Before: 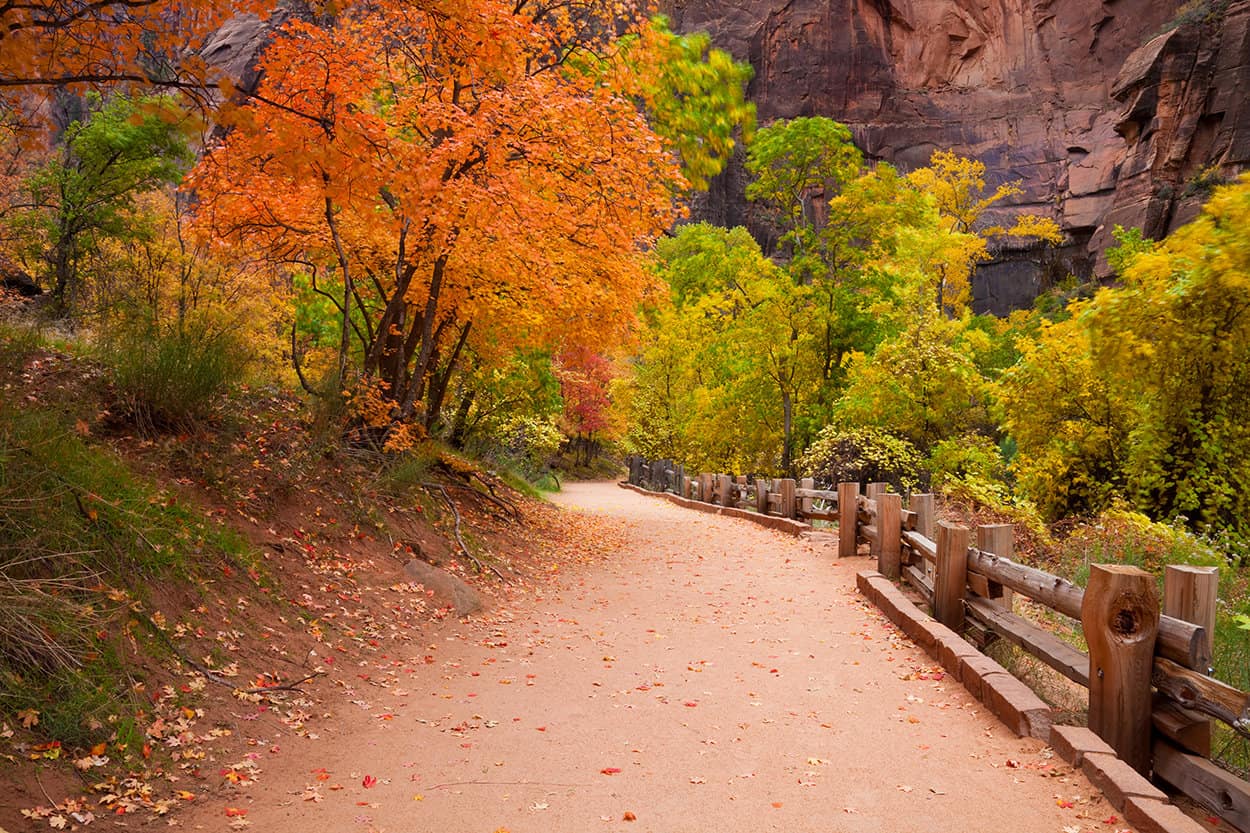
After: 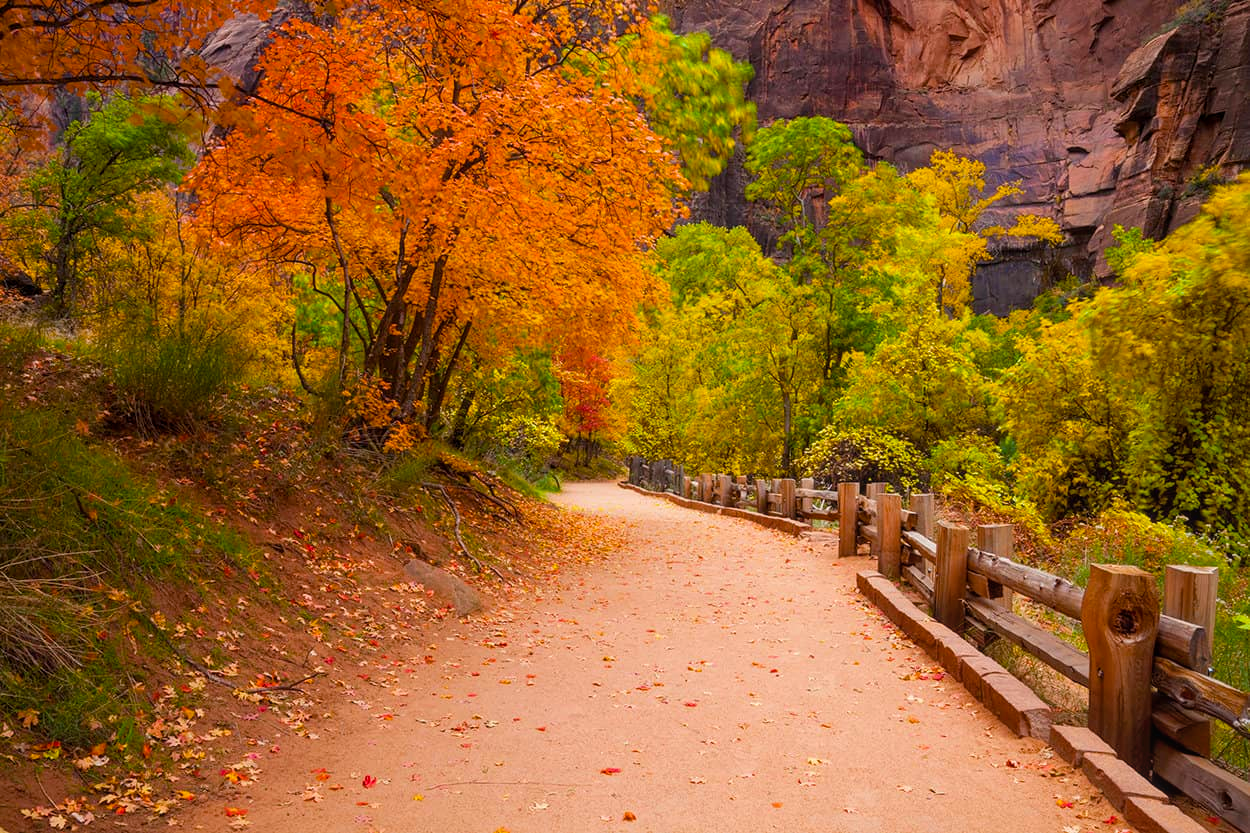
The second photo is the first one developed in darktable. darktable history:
local contrast: detail 110%
color balance rgb: perceptual saturation grading › global saturation 25%, global vibrance 20%
